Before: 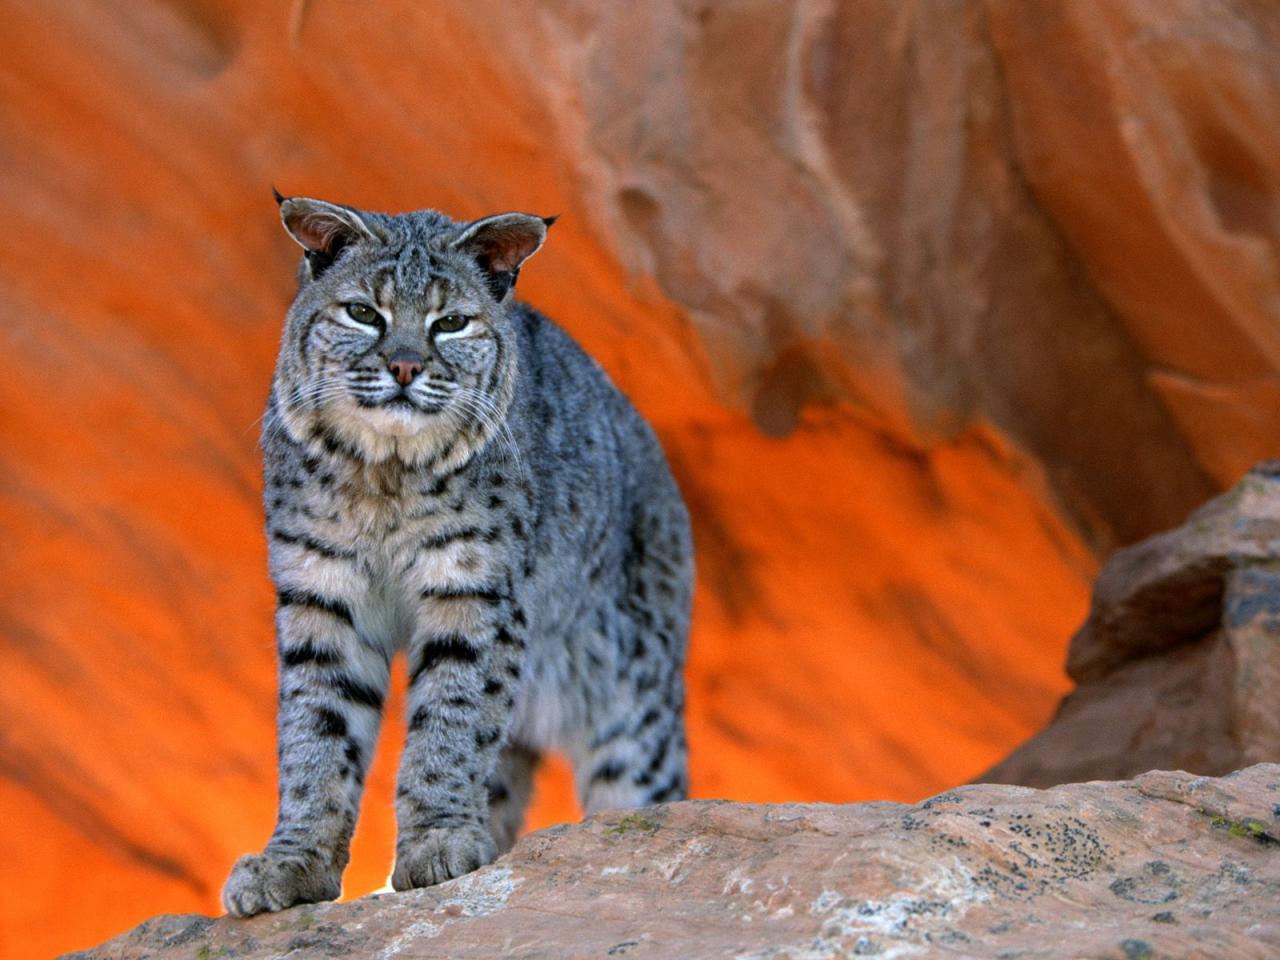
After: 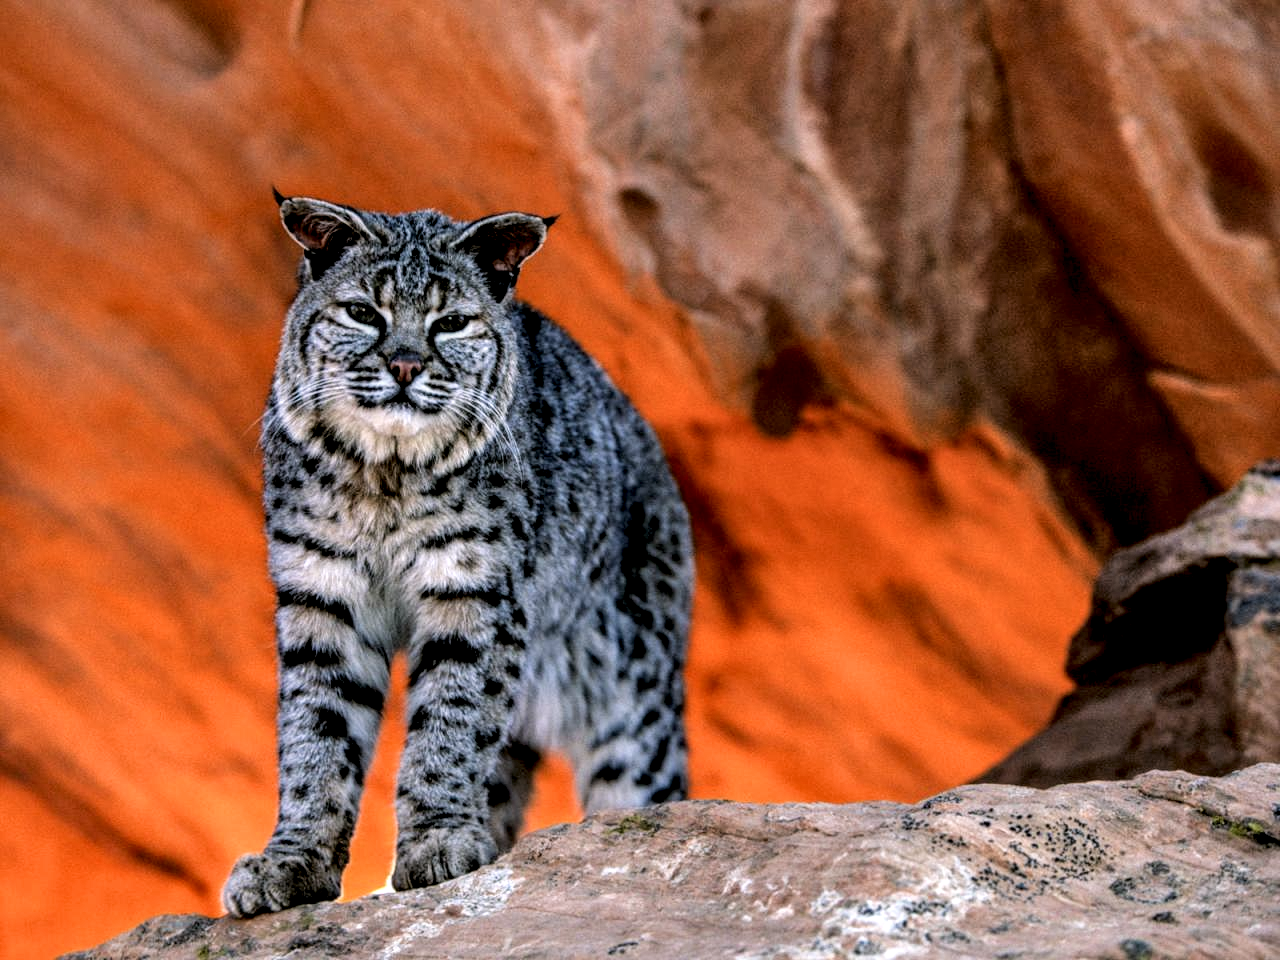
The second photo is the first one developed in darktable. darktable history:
local contrast: highlights 19%, detail 186%
tone equalizer: on, module defaults
color correction: highlights a* 2.95, highlights b* -1.01, shadows a* -0.062, shadows b* 2.62, saturation 0.983
filmic rgb: black relative exposure -5.06 EV, white relative exposure 3.56 EV, threshold 5.96 EV, hardness 3.17, contrast 1.192, highlights saturation mix -30.49%, enable highlight reconstruction true
shadows and highlights: low approximation 0.01, soften with gaussian
